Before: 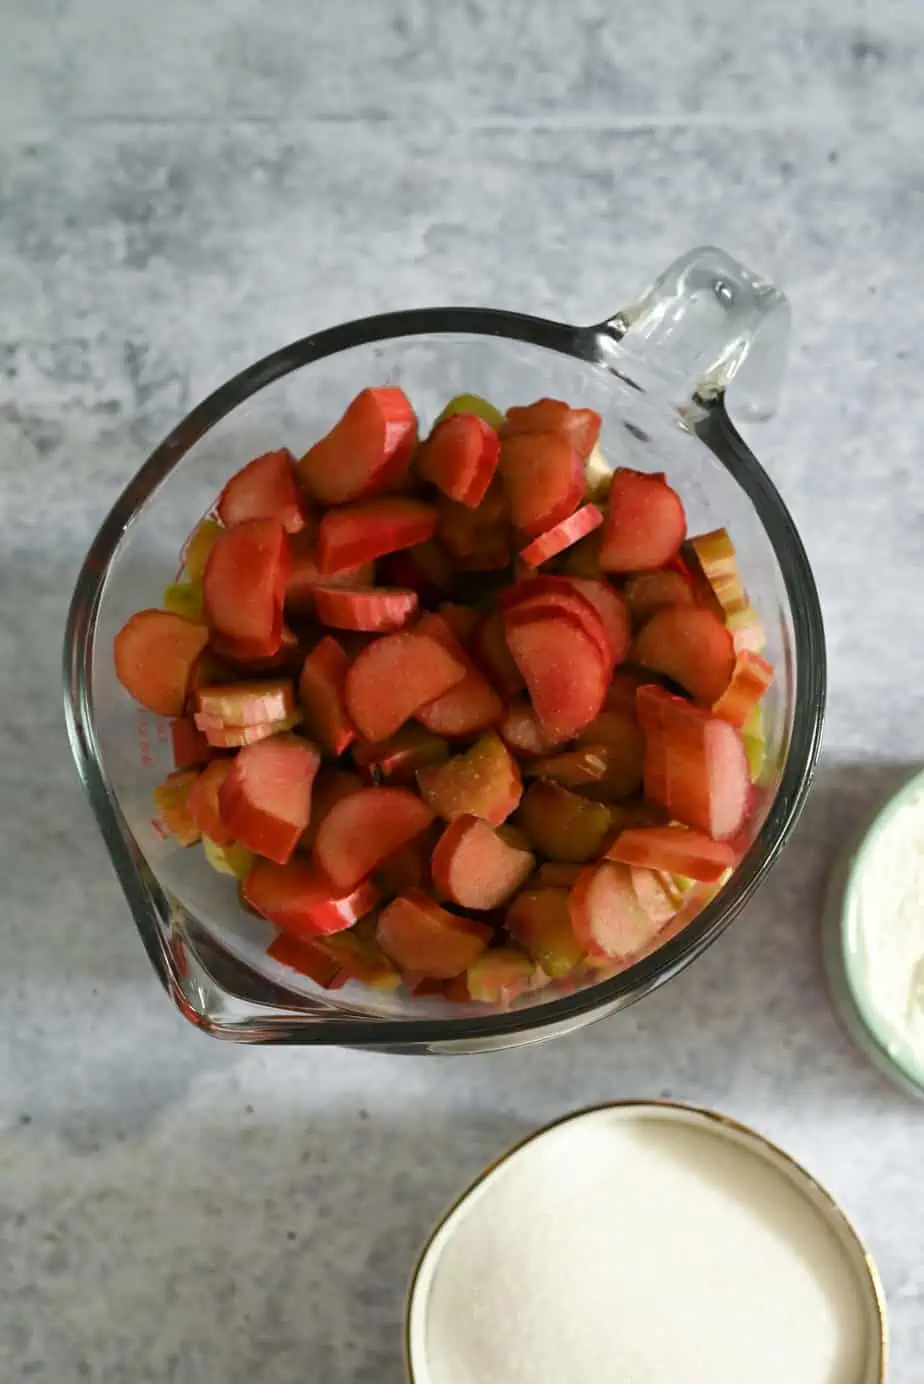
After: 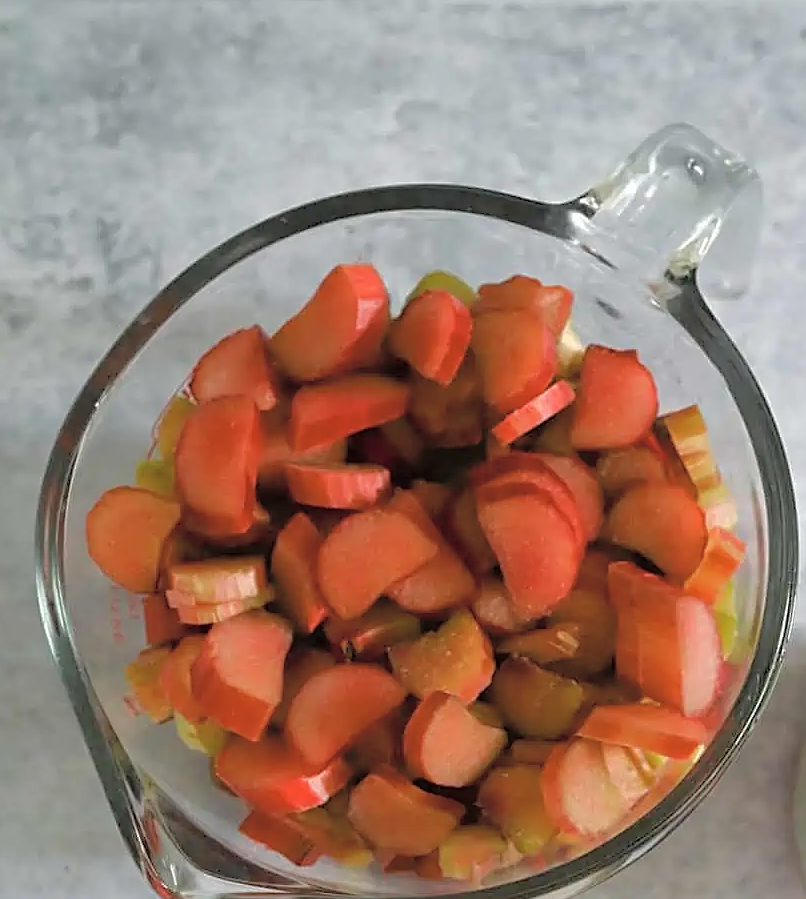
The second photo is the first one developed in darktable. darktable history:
tone curve: curves: ch0 [(0, 0) (0.004, 0.008) (0.077, 0.156) (0.169, 0.29) (0.774, 0.774) (1, 1)], color space Lab, independent channels, preserve colors none
crop: left 3.094%, top 8.896%, right 9.658%, bottom 26.077%
sharpen: on, module defaults
